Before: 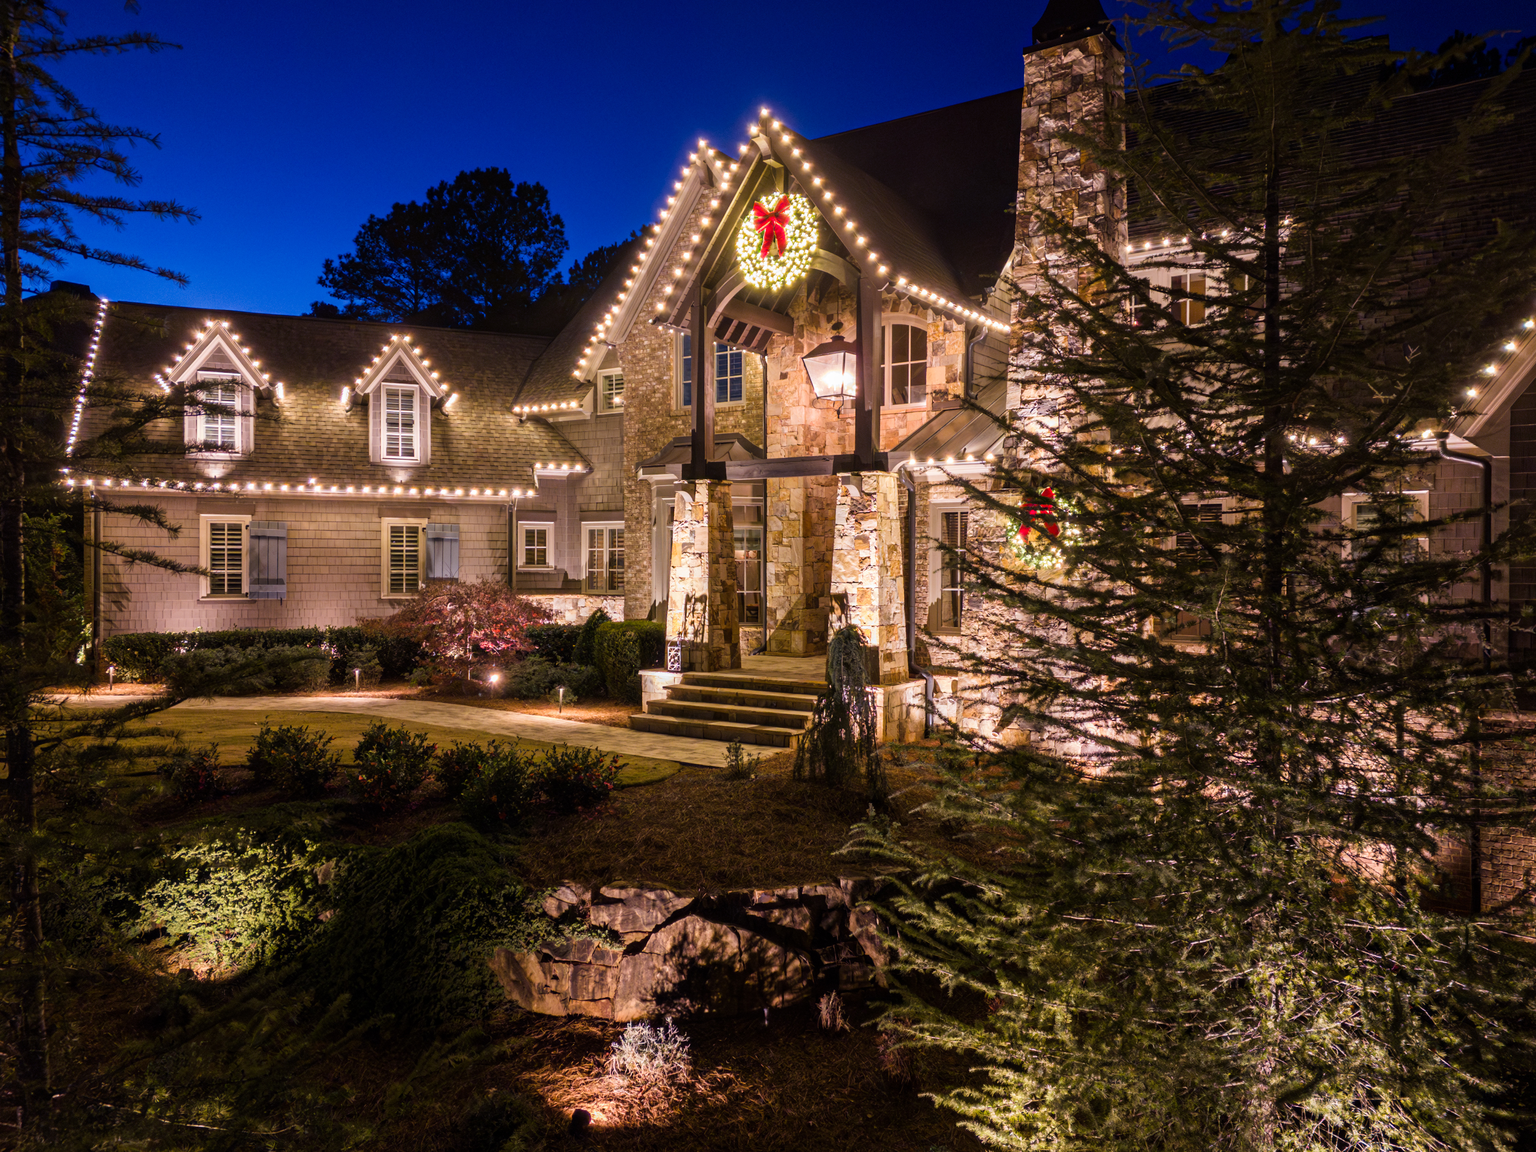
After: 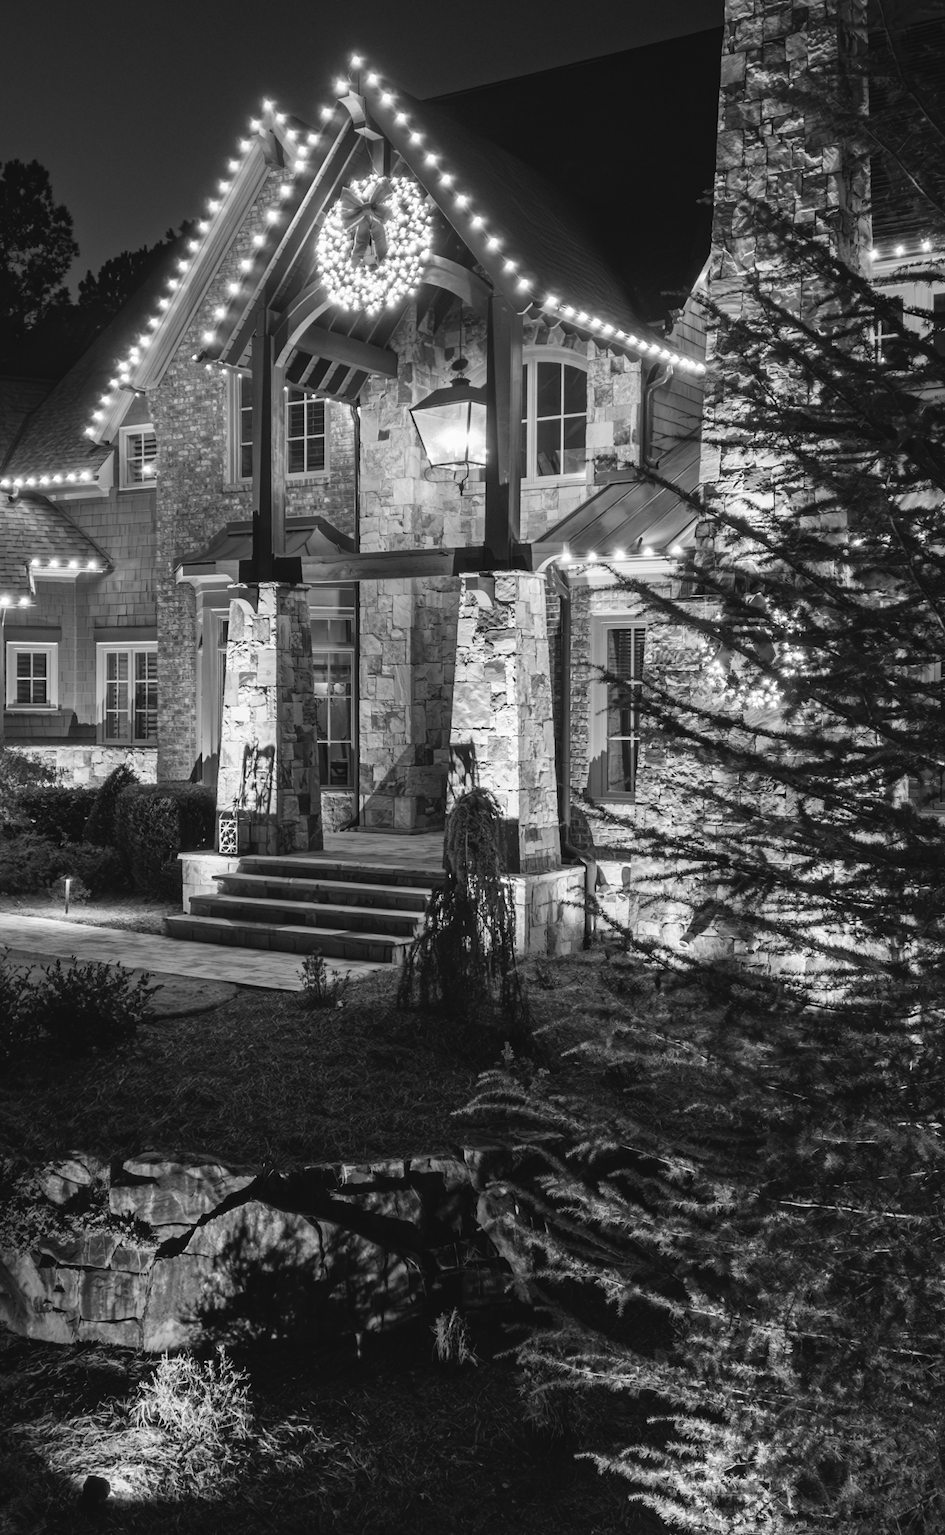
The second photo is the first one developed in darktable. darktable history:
color balance: lift [1.005, 0.99, 1.007, 1.01], gamma [1, 0.979, 1.011, 1.021], gain [0.923, 1.098, 1.025, 0.902], input saturation 90.45%, contrast 7.73%, output saturation 105.91%
monochrome: a -35.87, b 49.73, size 1.7
white balance: red 0.967, blue 1.049
crop: left 33.452%, top 6.025%, right 23.155%
